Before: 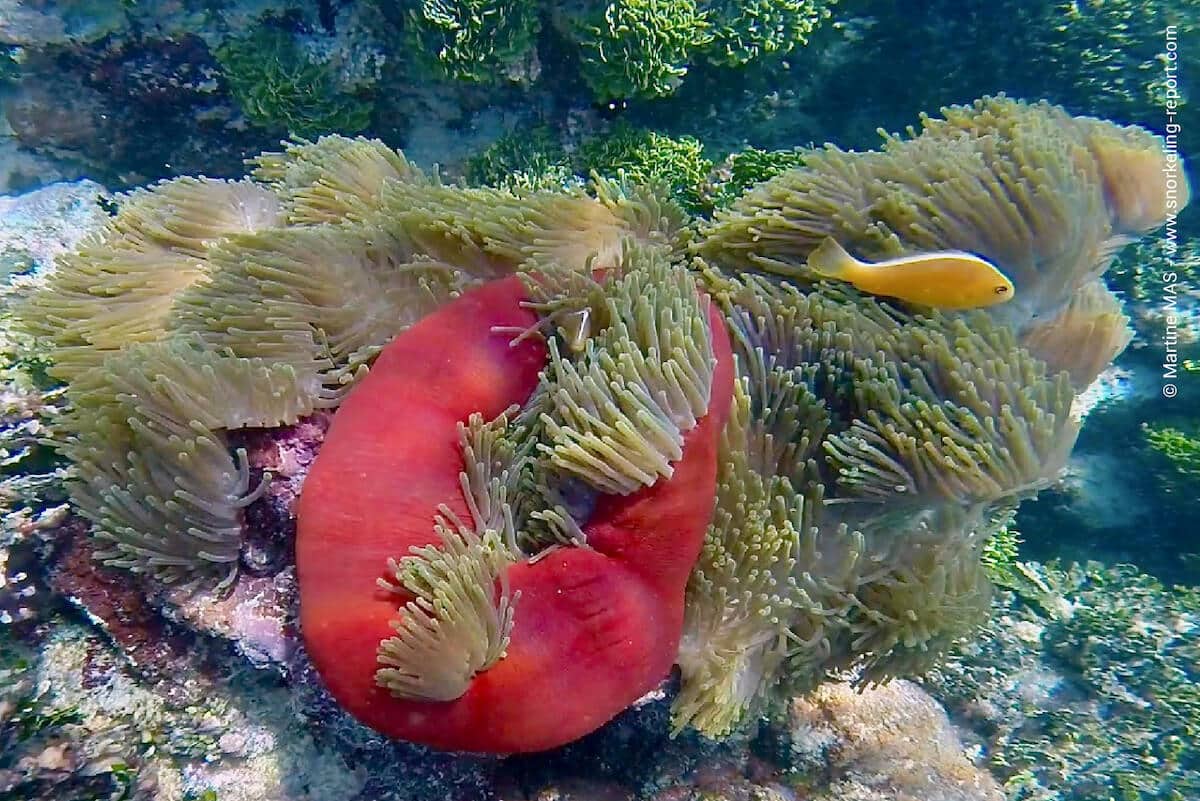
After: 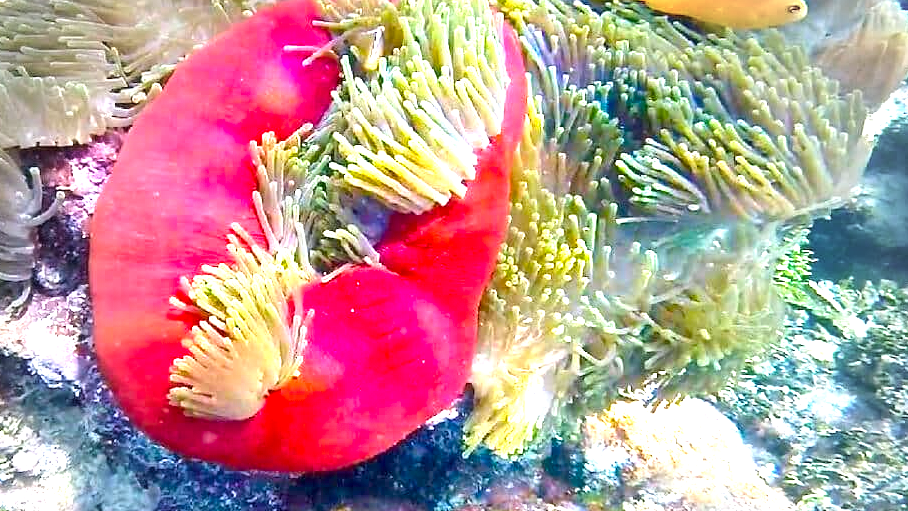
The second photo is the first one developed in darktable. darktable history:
crop and rotate: left 17.299%, top 35.115%, right 7.015%, bottom 1.024%
color balance rgb: perceptual saturation grading › global saturation 25%, global vibrance 20%
exposure: black level correction 0, exposure 2.088 EV, compensate exposure bias true, compensate highlight preservation false
vignetting: fall-off start 64.63%, center (-0.034, 0.148), width/height ratio 0.881
white balance: red 0.986, blue 1.01
